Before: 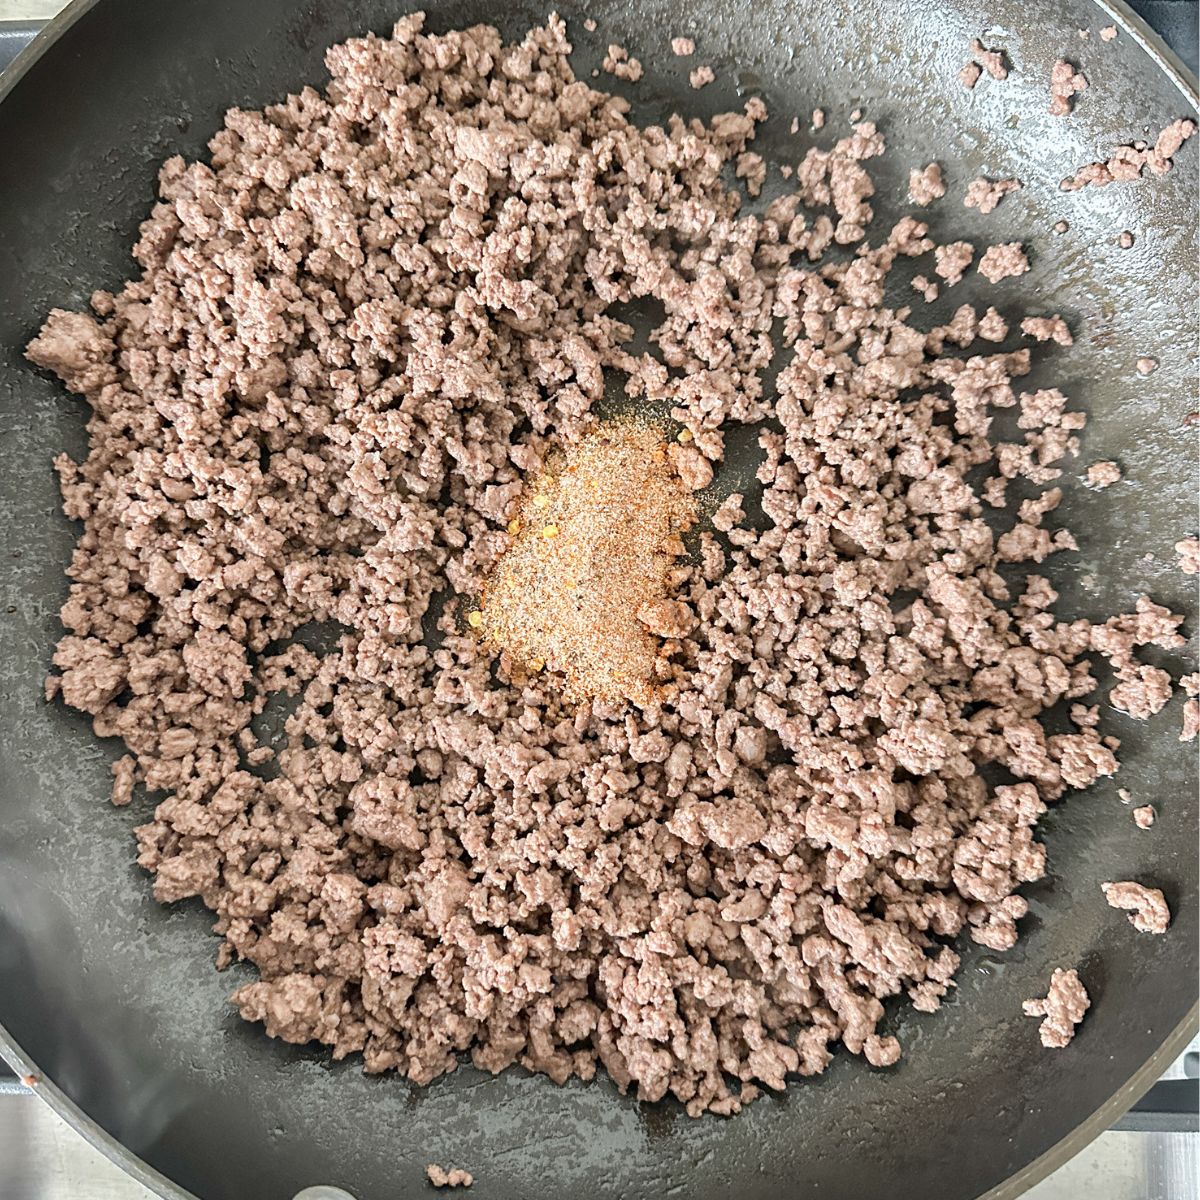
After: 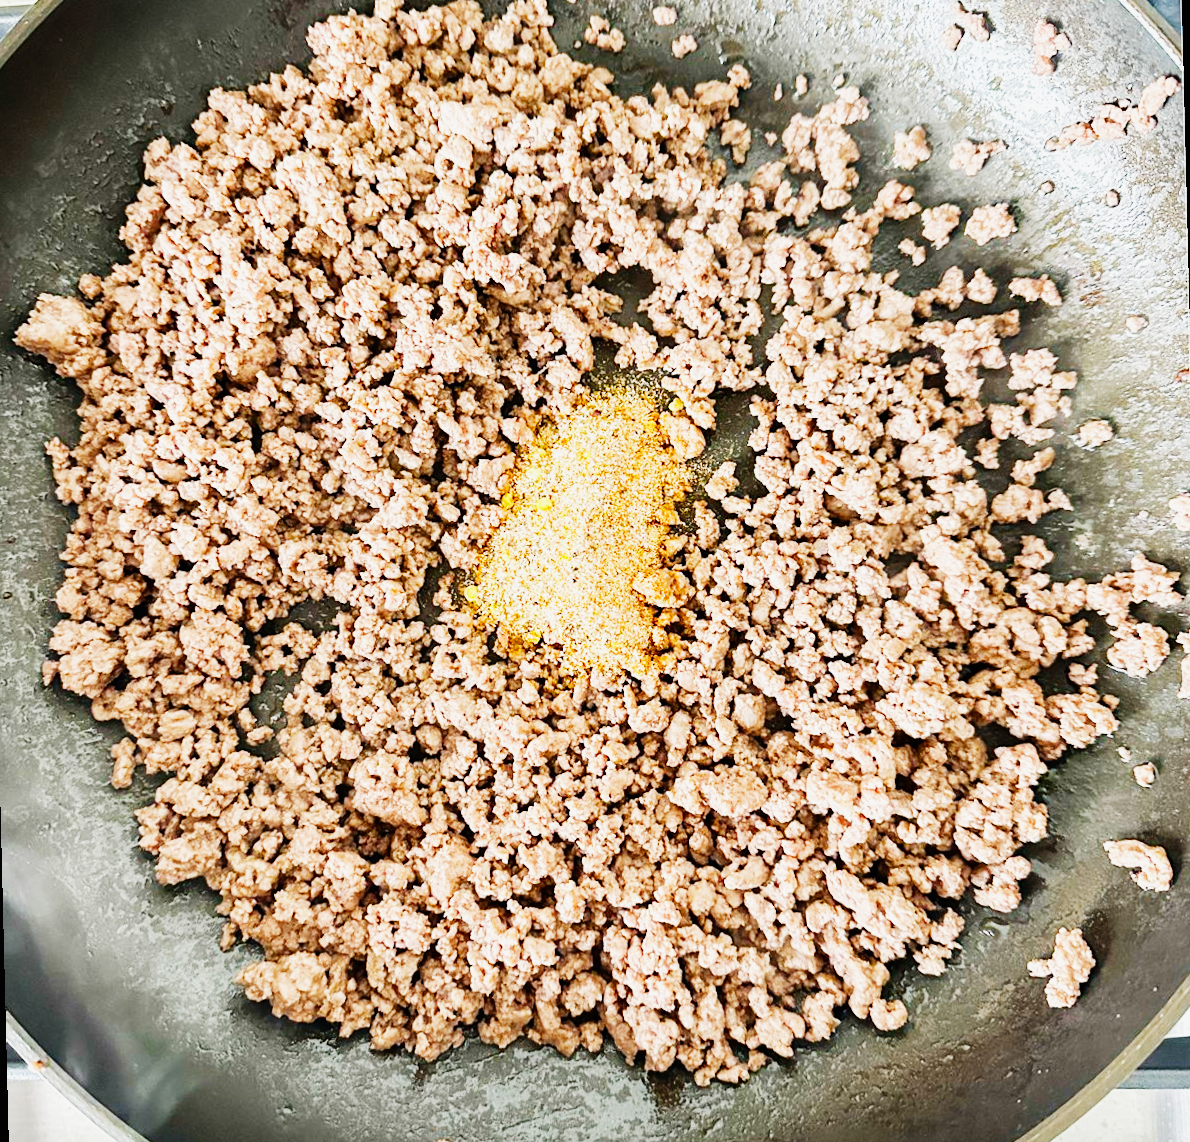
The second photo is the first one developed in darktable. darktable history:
sigmoid: contrast 1.8, skew -0.2, preserve hue 0%, red attenuation 0.1, red rotation 0.035, green attenuation 0.1, green rotation -0.017, blue attenuation 0.15, blue rotation -0.052, base primaries Rec2020
exposure: black level correction -0.003, exposure 0.04 EV, compensate highlight preservation false
rotate and perspective: rotation -1.42°, crop left 0.016, crop right 0.984, crop top 0.035, crop bottom 0.965
color balance rgb: linear chroma grading › global chroma 10%, perceptual saturation grading › global saturation 40%, perceptual brilliance grading › global brilliance 30%, global vibrance 20%
